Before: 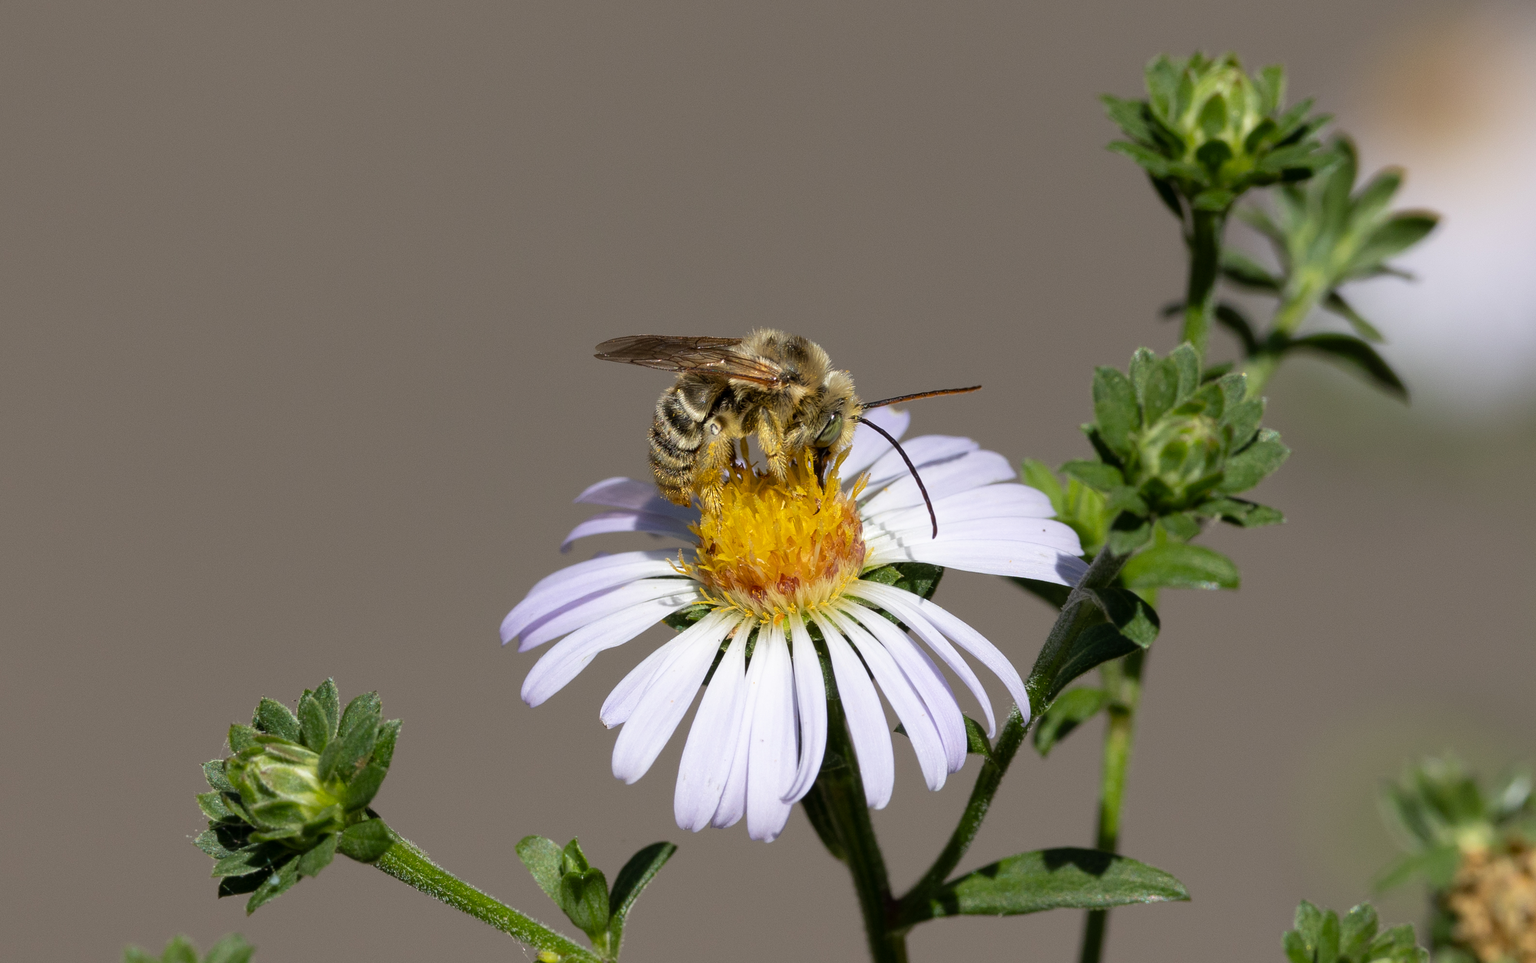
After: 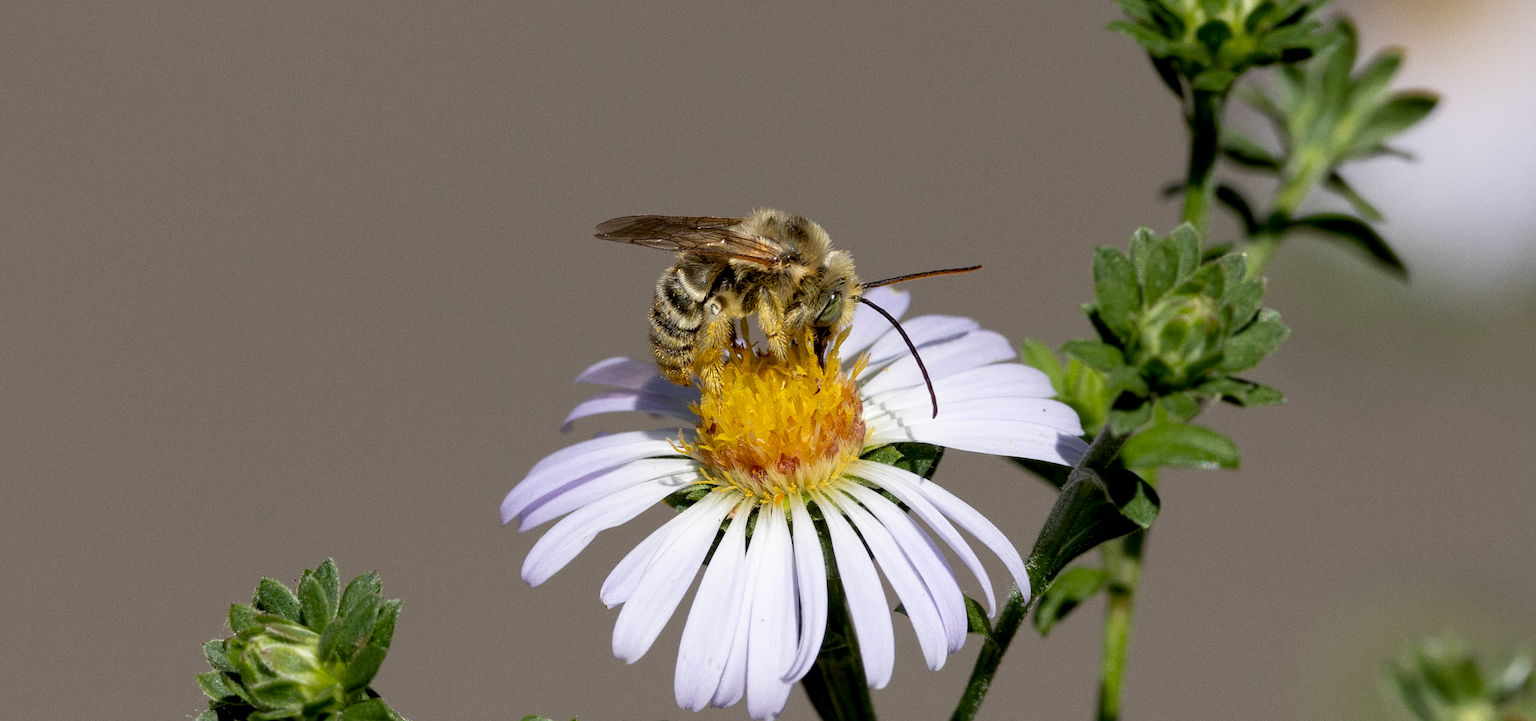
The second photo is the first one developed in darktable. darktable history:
crop and rotate: top 12.5%, bottom 12.5%
exposure: black level correction 0.007, compensate highlight preservation false
grain: coarseness 0.47 ISO
